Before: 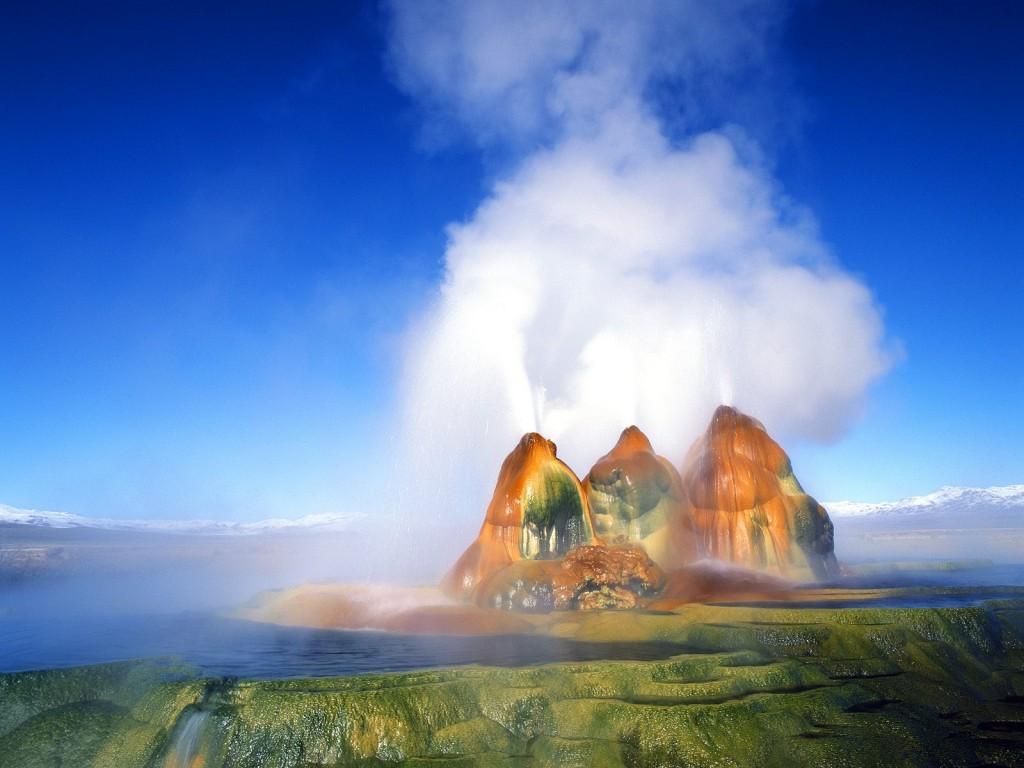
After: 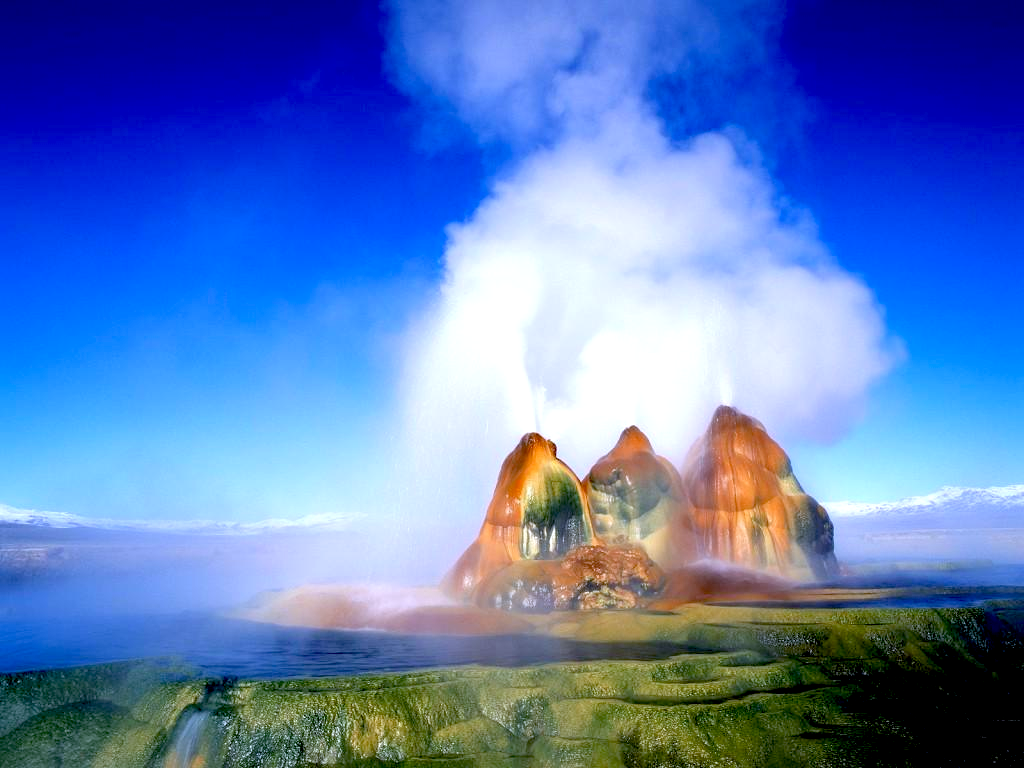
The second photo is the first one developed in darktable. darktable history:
exposure: black level correction 0.025, exposure 0.182 EV, compensate highlight preservation false
color calibration: illuminant custom, x 0.373, y 0.388, temperature 4269.97 K
